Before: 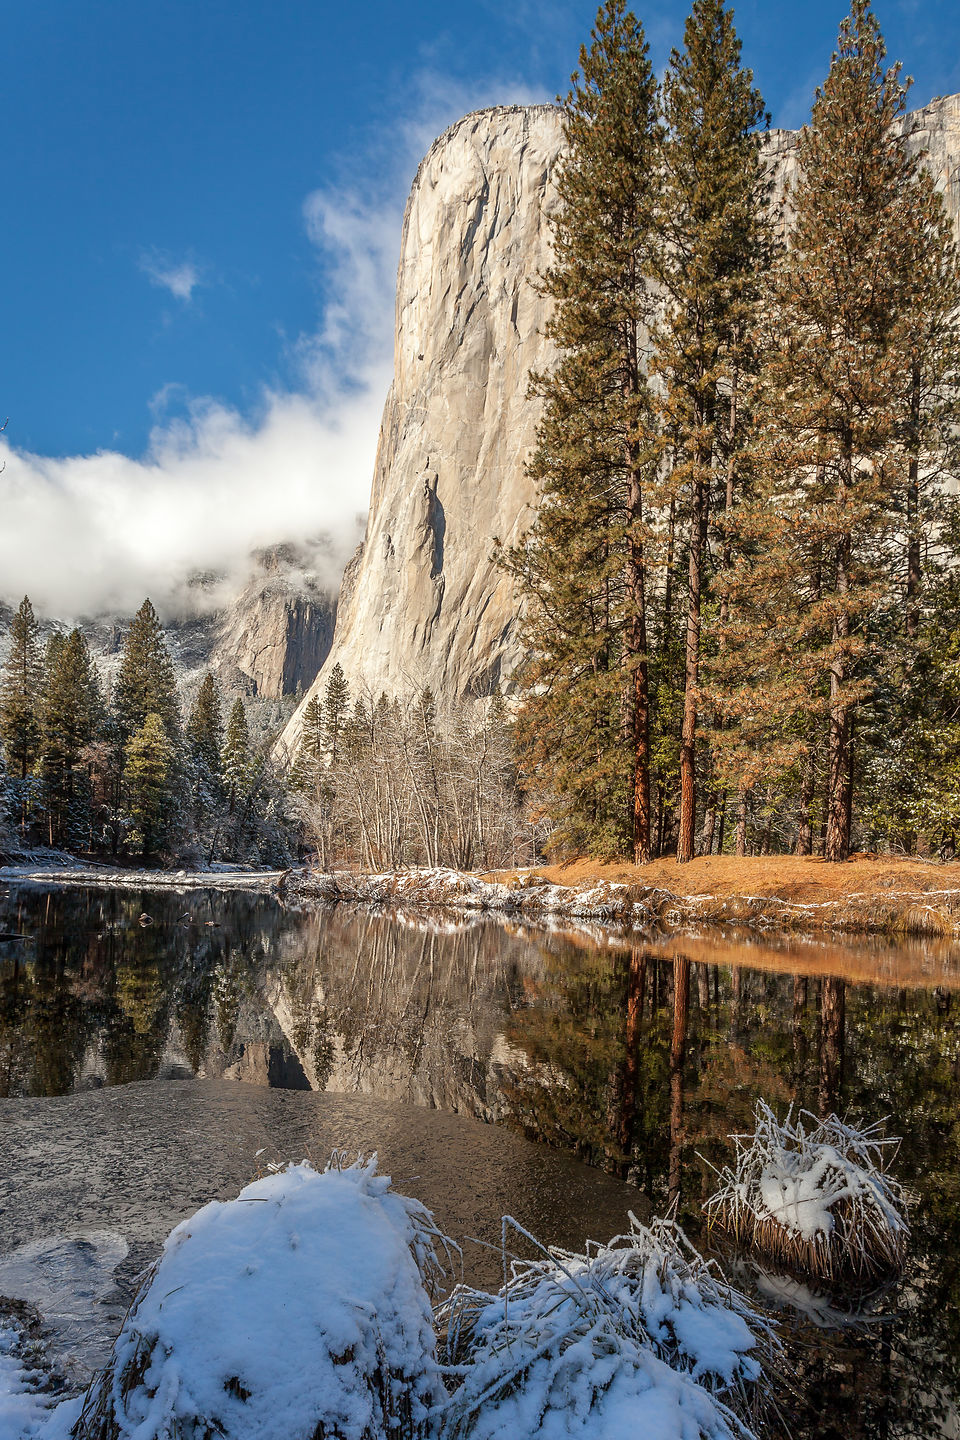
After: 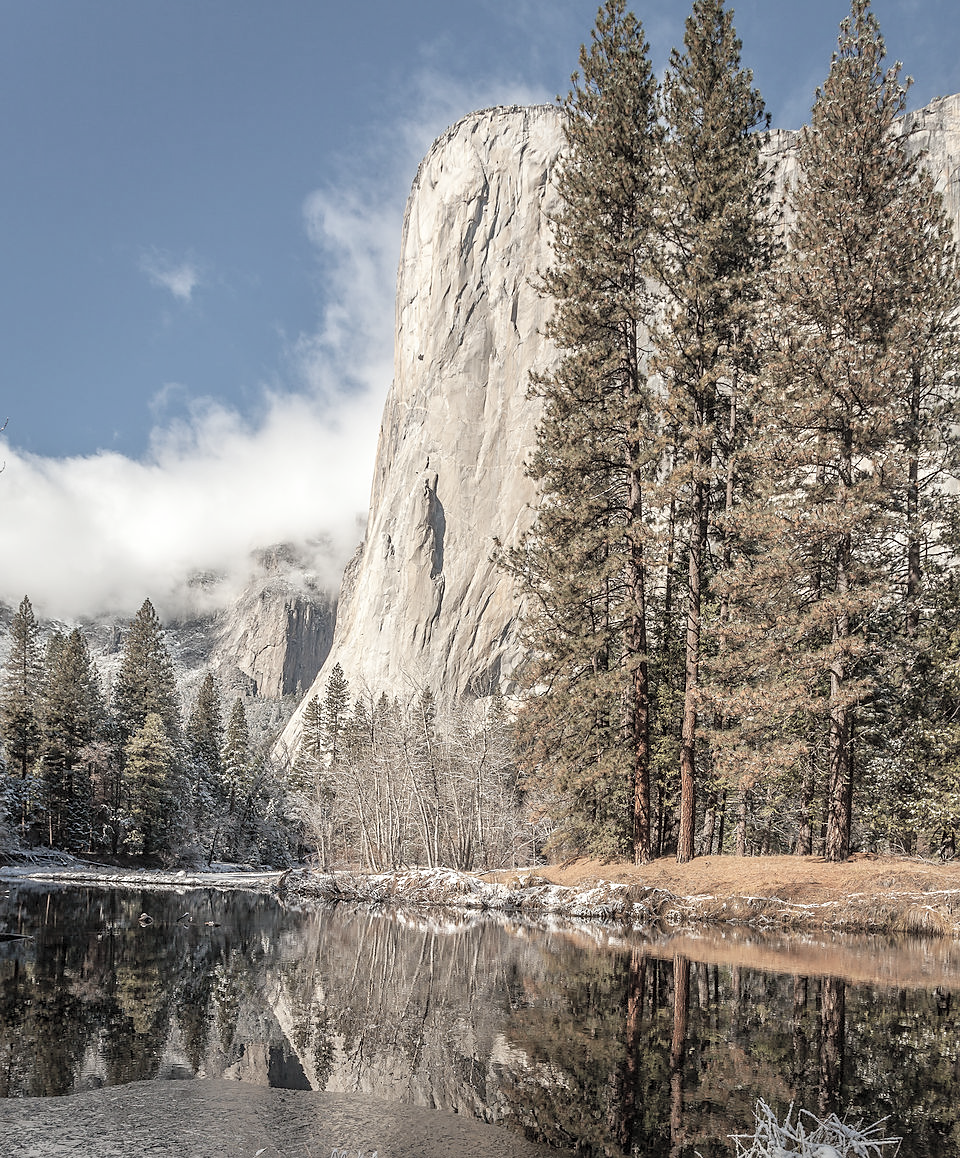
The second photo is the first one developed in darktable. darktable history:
contrast brightness saturation: brightness 0.181, saturation -0.505
sharpen: amount 0.204
exposure: compensate exposure bias true, compensate highlight preservation false
crop: bottom 19.553%
